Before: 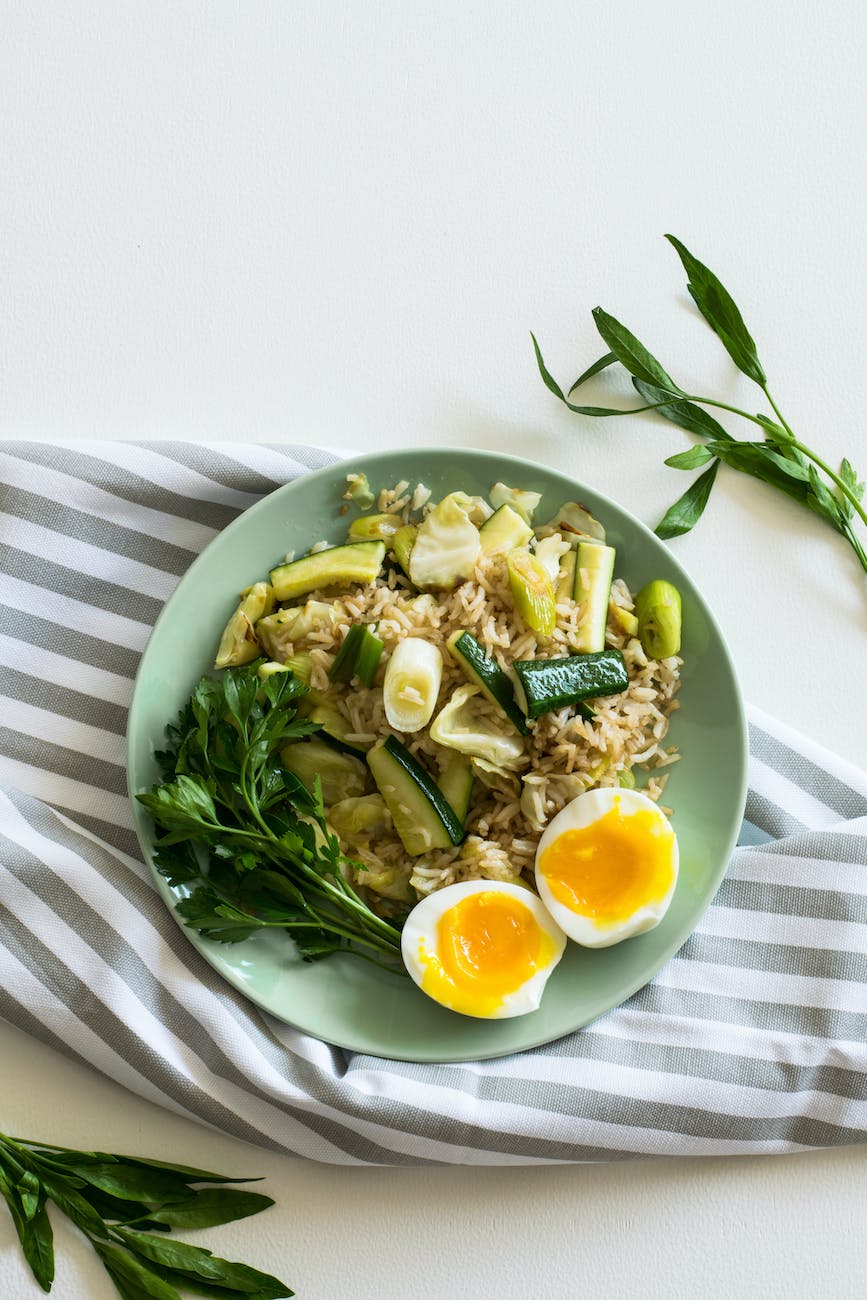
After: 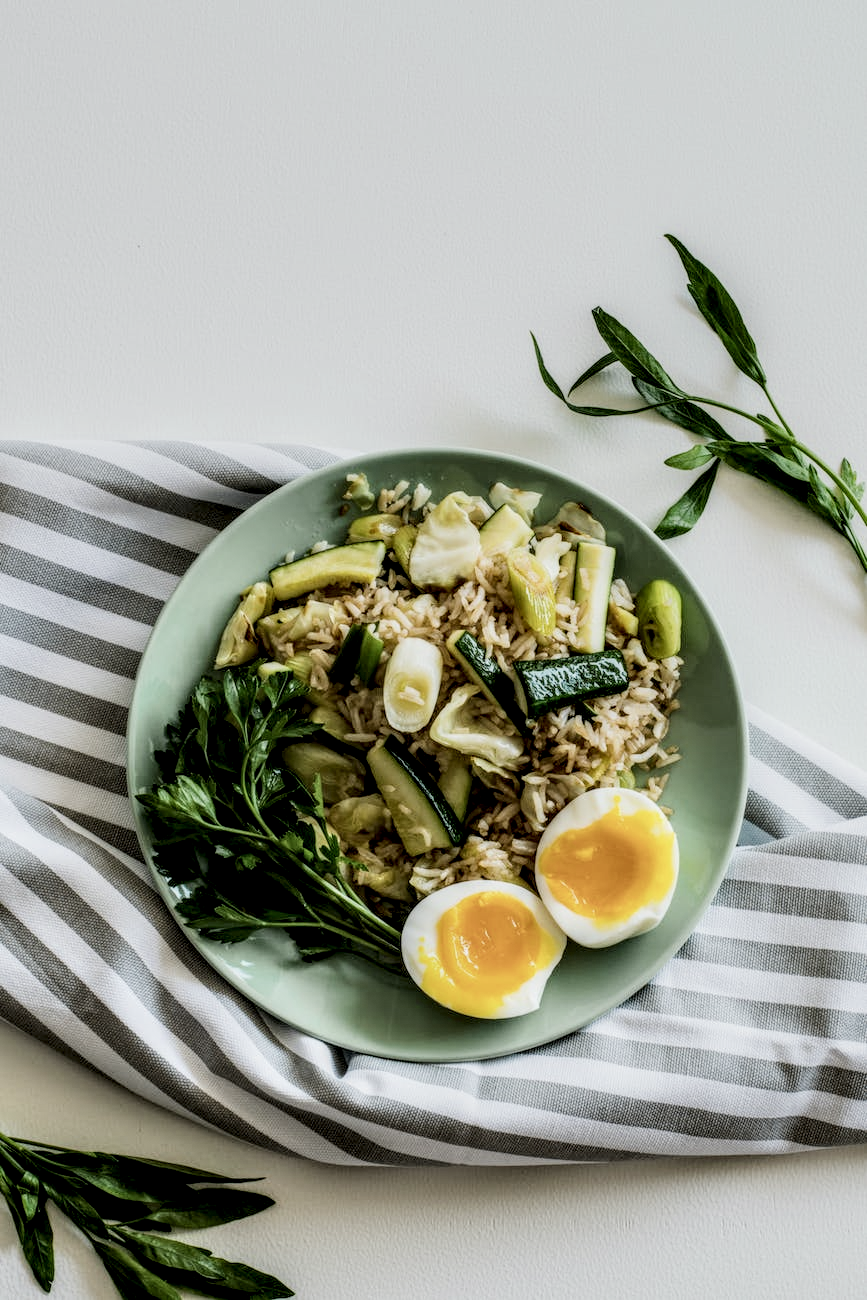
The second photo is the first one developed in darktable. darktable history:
contrast brightness saturation: contrast 0.11, saturation -0.17
filmic rgb: black relative exposure -7.65 EV, white relative exposure 4.56 EV, hardness 3.61
local contrast: highlights 19%, detail 186%
